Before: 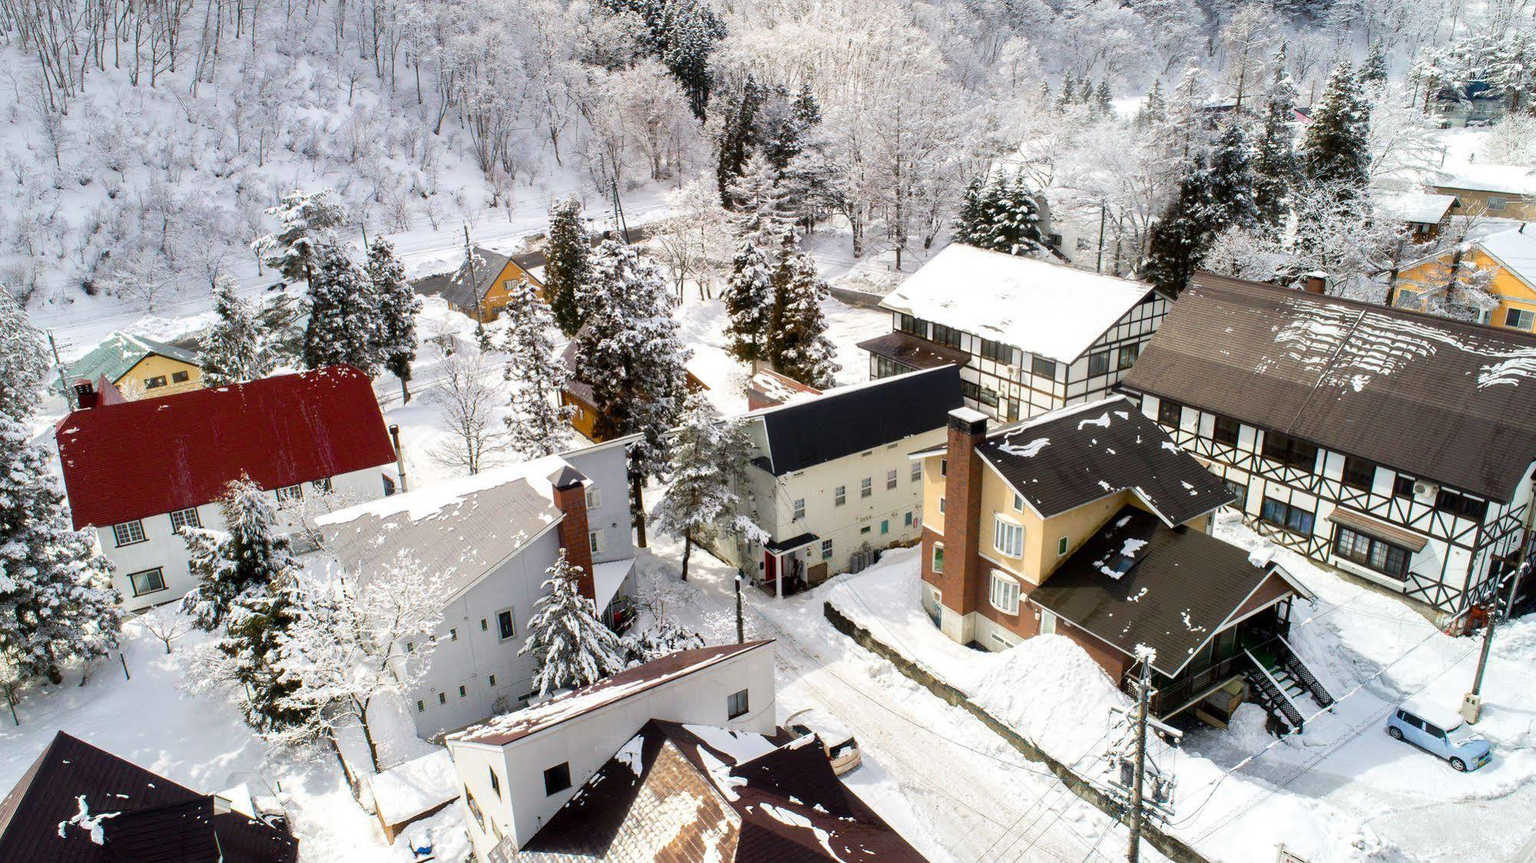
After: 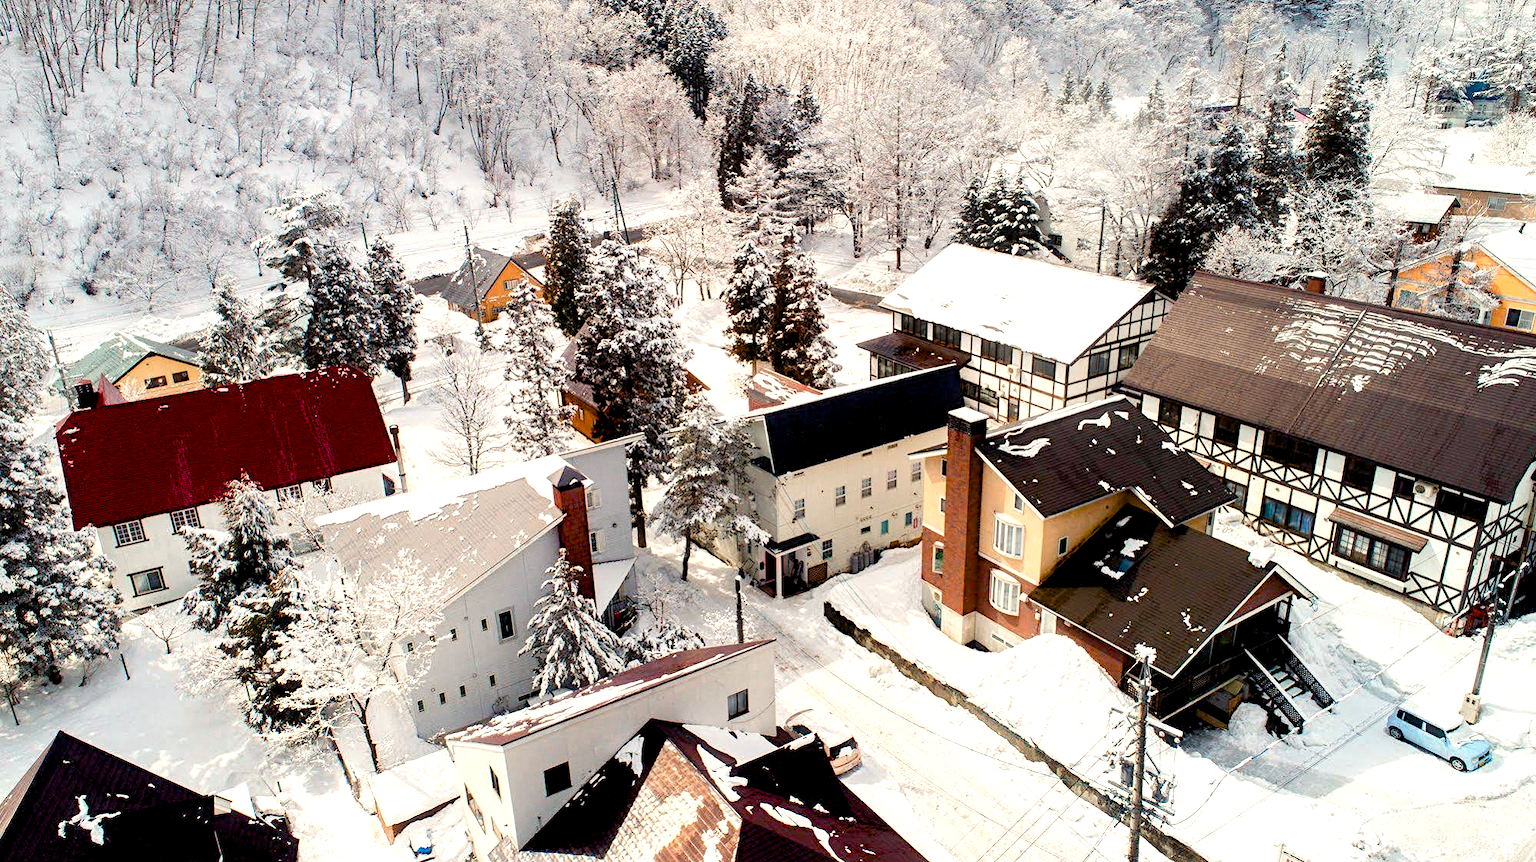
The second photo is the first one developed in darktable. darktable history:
haze removal: strength -0.05
contrast equalizer "negative clarity": octaves 7, y [[0.6 ×6], [0.55 ×6], [0 ×6], [0 ×6], [0 ×6]], mix -0.3
diffuse or sharpen "bloom 20%": radius span 32, 1st order speed 50%, 2nd order speed 50%, 3rd order speed 50%, 4th order speed 50% | blend: blend mode normal, opacity 20%; mask: uniform (no mask)
diffuse or sharpen "_builtin_sharpen demosaicing | AA filter": edge sensitivity 1, 1st order anisotropy 100%, 2nd order anisotropy 100%, 3rd order anisotropy 100%, 4th order anisotropy 100%, 1st order speed -25%, 2nd order speed -25%, 3rd order speed -25%, 4th order speed -25%
tone equalizer "_builtin_contrast tone curve | soft": -8 EV -0.417 EV, -7 EV -0.389 EV, -6 EV -0.333 EV, -5 EV -0.222 EV, -3 EV 0.222 EV, -2 EV 0.333 EV, -1 EV 0.389 EV, +0 EV 0.417 EV, edges refinement/feathering 500, mask exposure compensation -1.57 EV, preserve details no
color balance rgb "creative | pacific": shadows lift › chroma 3%, shadows lift › hue 280.8°, power › hue 330°, highlights gain › chroma 3%, highlights gain › hue 75.6°, global offset › luminance -1%, perceptual saturation grading › global saturation 20%, perceptual saturation grading › highlights -25%, perceptual saturation grading › shadows 50%, global vibrance 20%
color equalizer "creative | pacific": saturation › orange 1.03, saturation › yellow 0.883, saturation › green 0.883, saturation › blue 1.08, saturation › magenta 1.05, hue › orange -4.88, hue › green 8.78, brightness › red 1.06, brightness › orange 1.08, brightness › yellow 0.916, brightness › green 0.916, brightness › cyan 1.04, brightness › blue 1.12, brightness › magenta 1.07
rgb primaries "creative | pacific": red hue -0.042, red purity 1.1, green hue 0.047, green purity 1.12, blue hue -0.089, blue purity 0.88
grain: coarseness 0.09 ISO, strength 10% | blend: blend mode normal, opacity 100%; mask: uniform (no mask)
